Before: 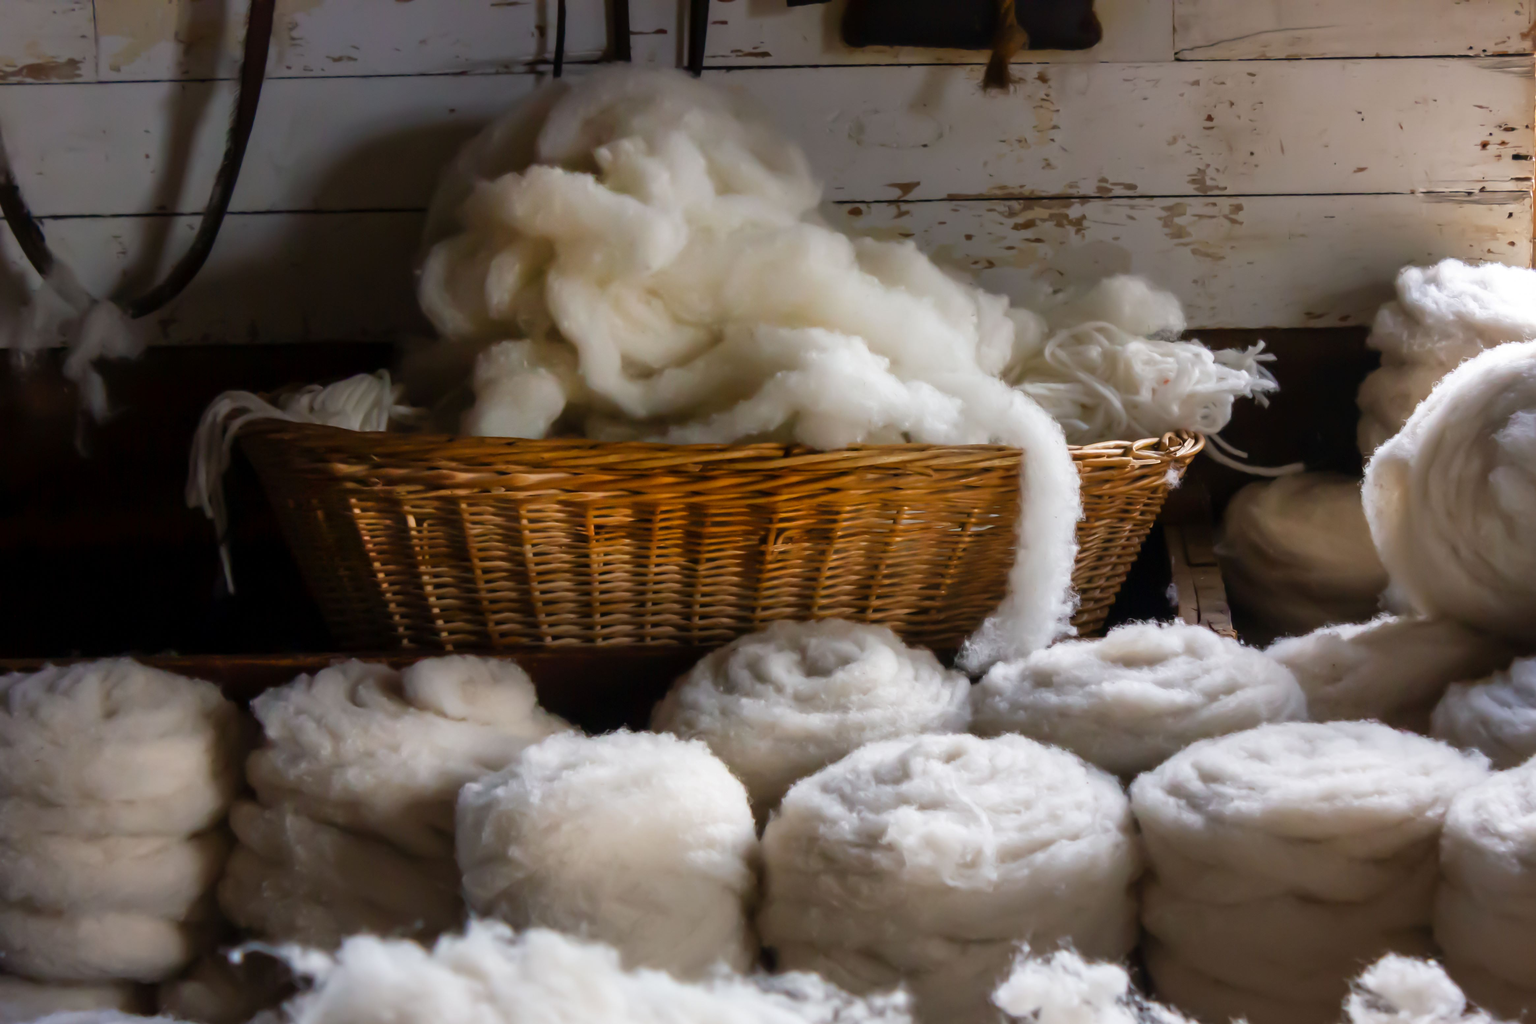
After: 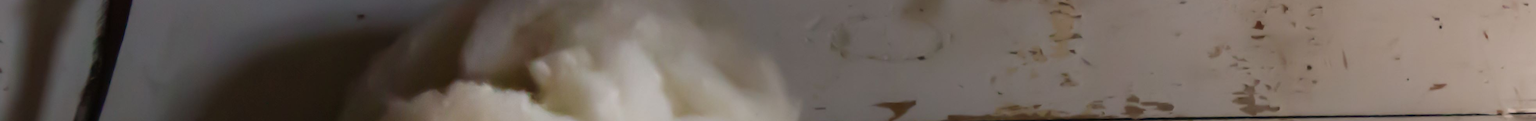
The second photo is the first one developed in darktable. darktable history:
crop and rotate: left 9.644%, top 9.491%, right 6.021%, bottom 80.509%
vignetting: fall-off start 100%, brightness -0.406, saturation -0.3, width/height ratio 1.324, dithering 8-bit output, unbound false
